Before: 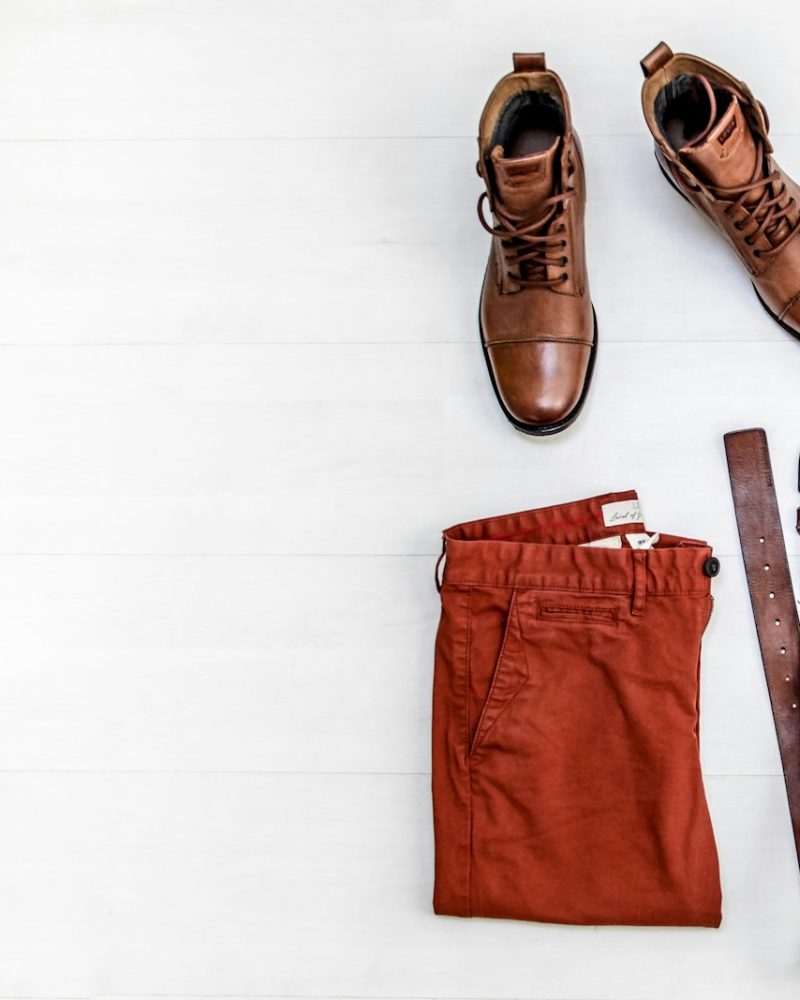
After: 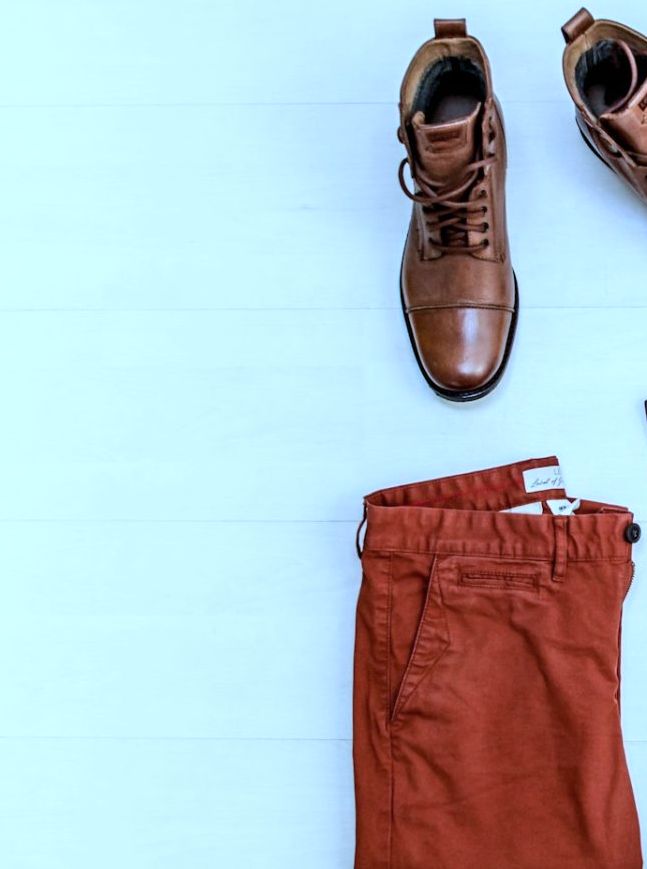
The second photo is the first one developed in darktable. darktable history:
color calibration: x 0.396, y 0.386, temperature 3669 K
crop: left 9.929%, top 3.475%, right 9.188%, bottom 9.529%
